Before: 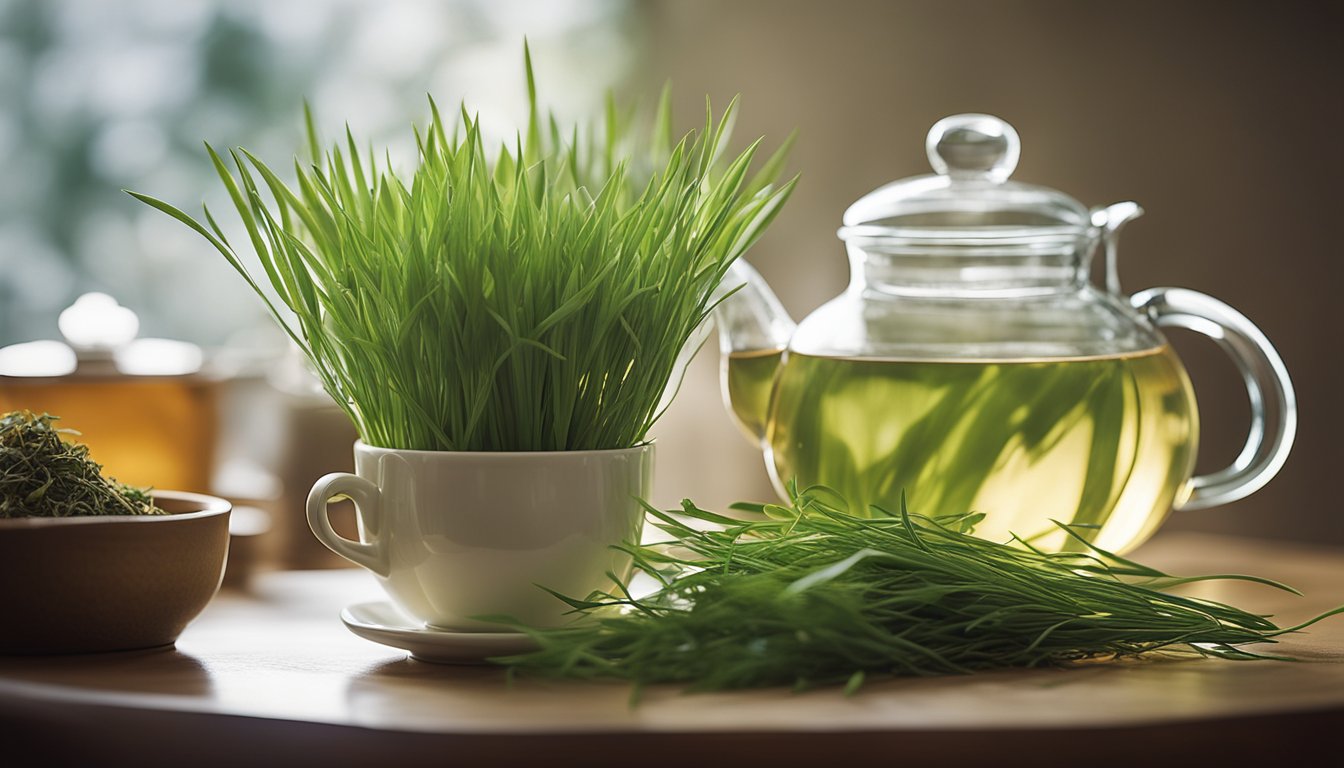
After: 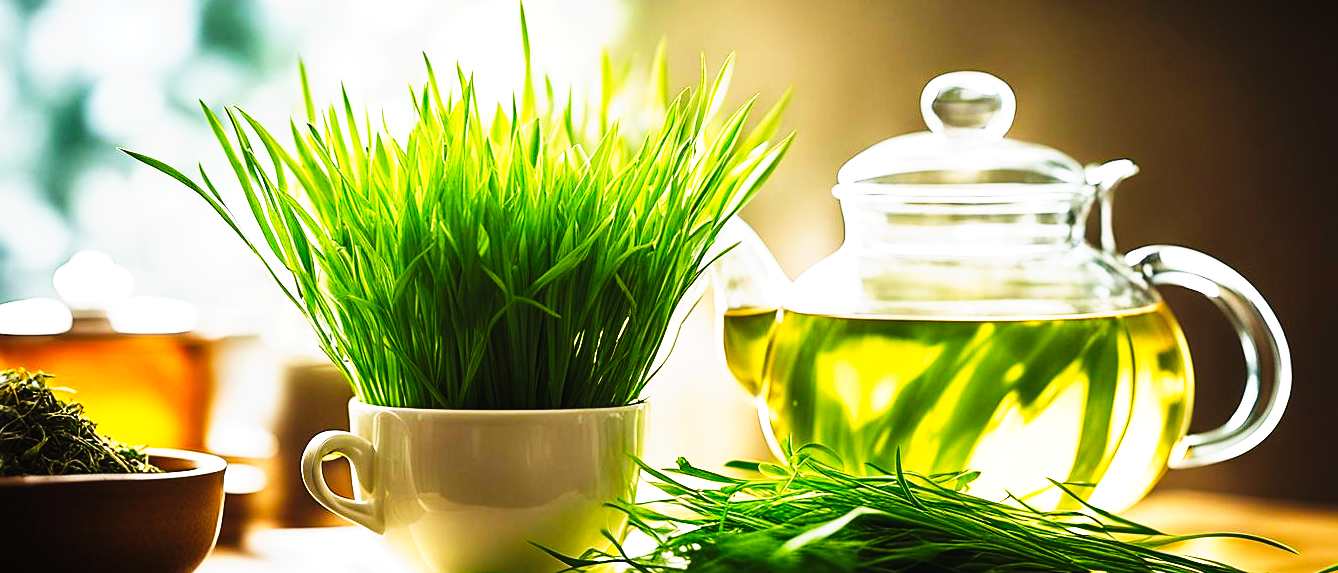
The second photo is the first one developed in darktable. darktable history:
crop: left 0.387%, top 5.469%, bottom 19.809%
exposure: black level correction 0.001, exposure 0.5 EV, compensate exposure bias true, compensate highlight preservation false
tone curve: curves: ch0 [(0, 0) (0.003, 0.001) (0.011, 0.005) (0.025, 0.01) (0.044, 0.016) (0.069, 0.019) (0.1, 0.024) (0.136, 0.03) (0.177, 0.045) (0.224, 0.071) (0.277, 0.122) (0.335, 0.202) (0.399, 0.326) (0.468, 0.471) (0.543, 0.638) (0.623, 0.798) (0.709, 0.913) (0.801, 0.97) (0.898, 0.983) (1, 1)], preserve colors none
color balance: output saturation 110%
sharpen: amount 0.2
